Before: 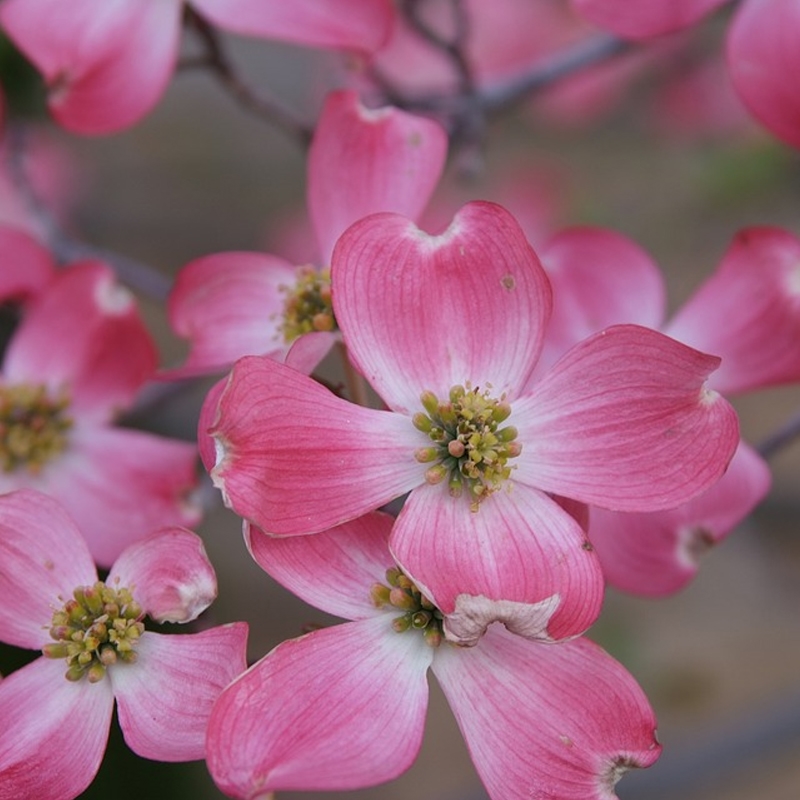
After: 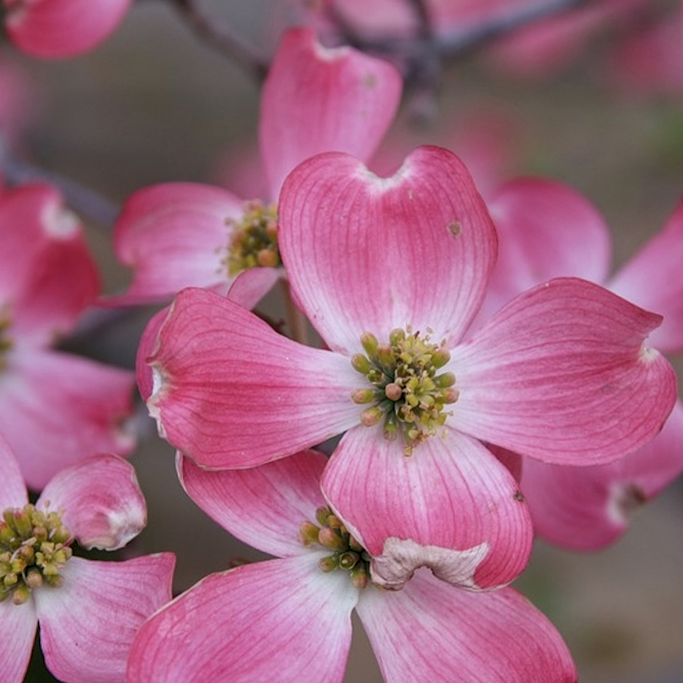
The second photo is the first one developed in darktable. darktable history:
local contrast: on, module defaults
crop and rotate: angle -3.27°, left 5.211%, top 5.211%, right 4.607%, bottom 4.607%
